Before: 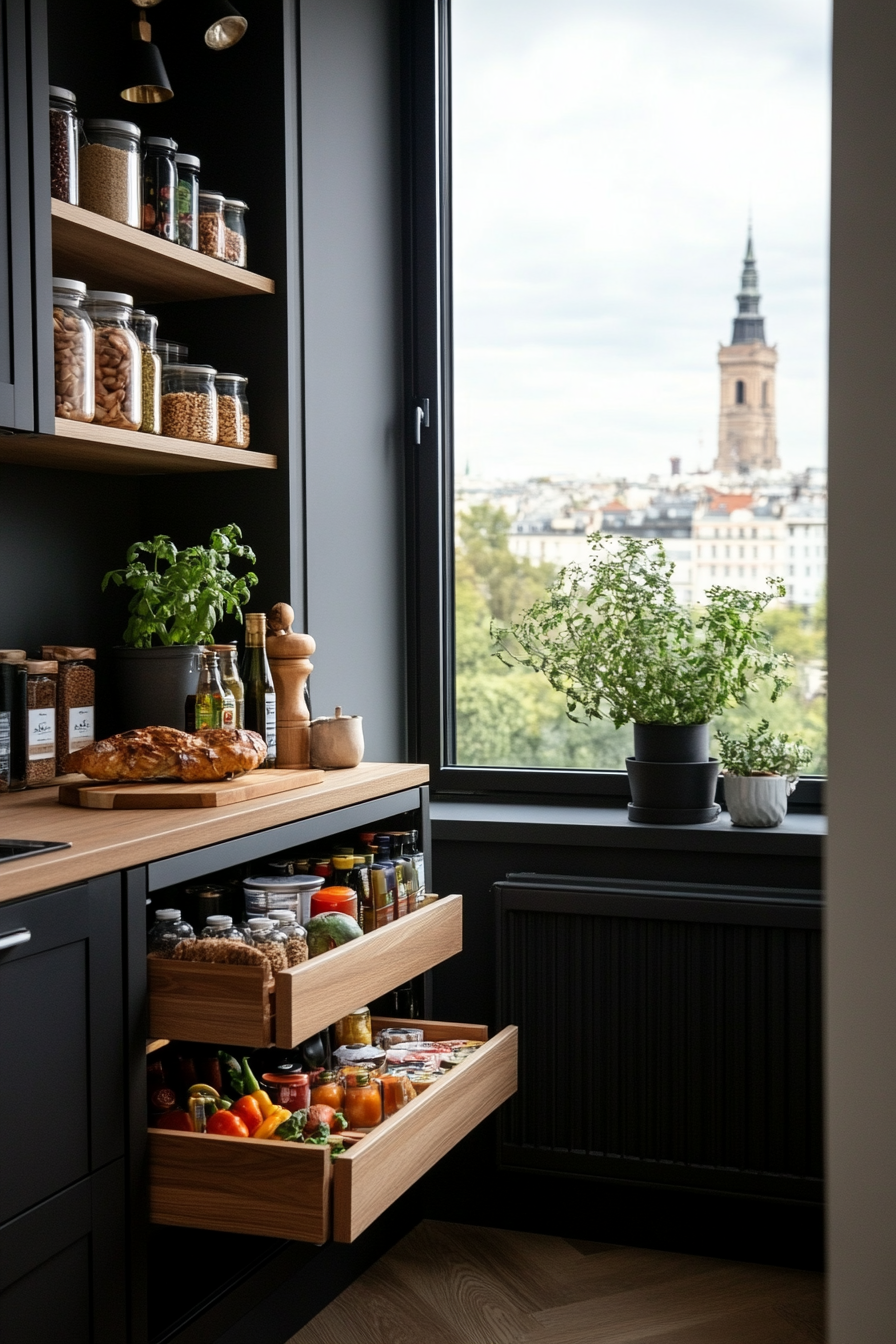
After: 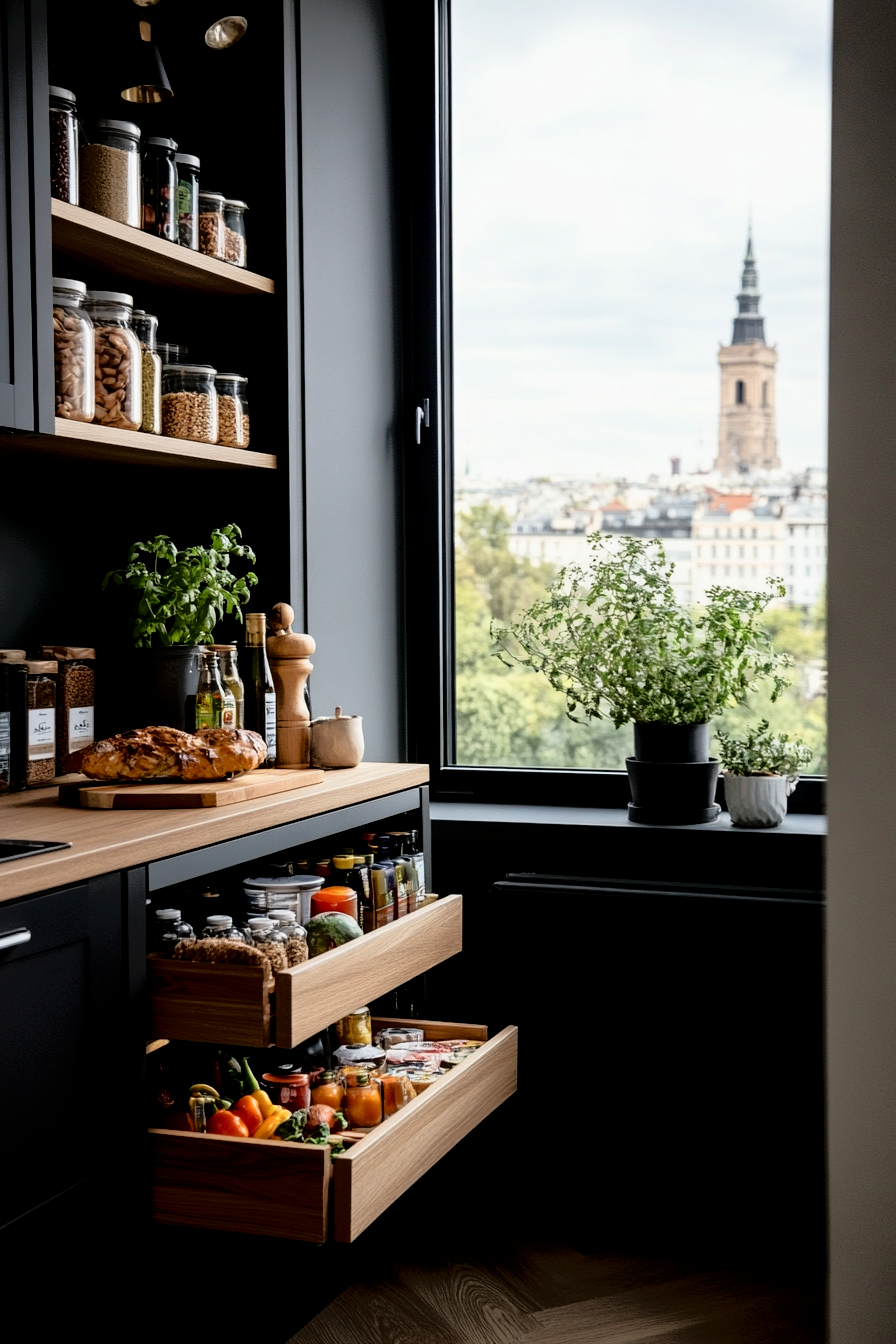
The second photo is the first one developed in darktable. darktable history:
exposure: black level correction 0.01, exposure 0.015 EV, compensate highlight preservation false
tone equalizer: -8 EV -1.87 EV, -7 EV -1.13 EV, -6 EV -1.62 EV, edges refinement/feathering 500, mask exposure compensation -1.57 EV, preserve details no
color zones: curves: ch0 [(0, 0.425) (0.143, 0.422) (0.286, 0.42) (0.429, 0.419) (0.571, 0.419) (0.714, 0.42) (0.857, 0.422) (1, 0.425)]; ch1 [(0, 0.666) (0.143, 0.669) (0.286, 0.671) (0.429, 0.67) (0.571, 0.67) (0.714, 0.67) (0.857, 0.67) (1, 0.666)], mix -121.58%
